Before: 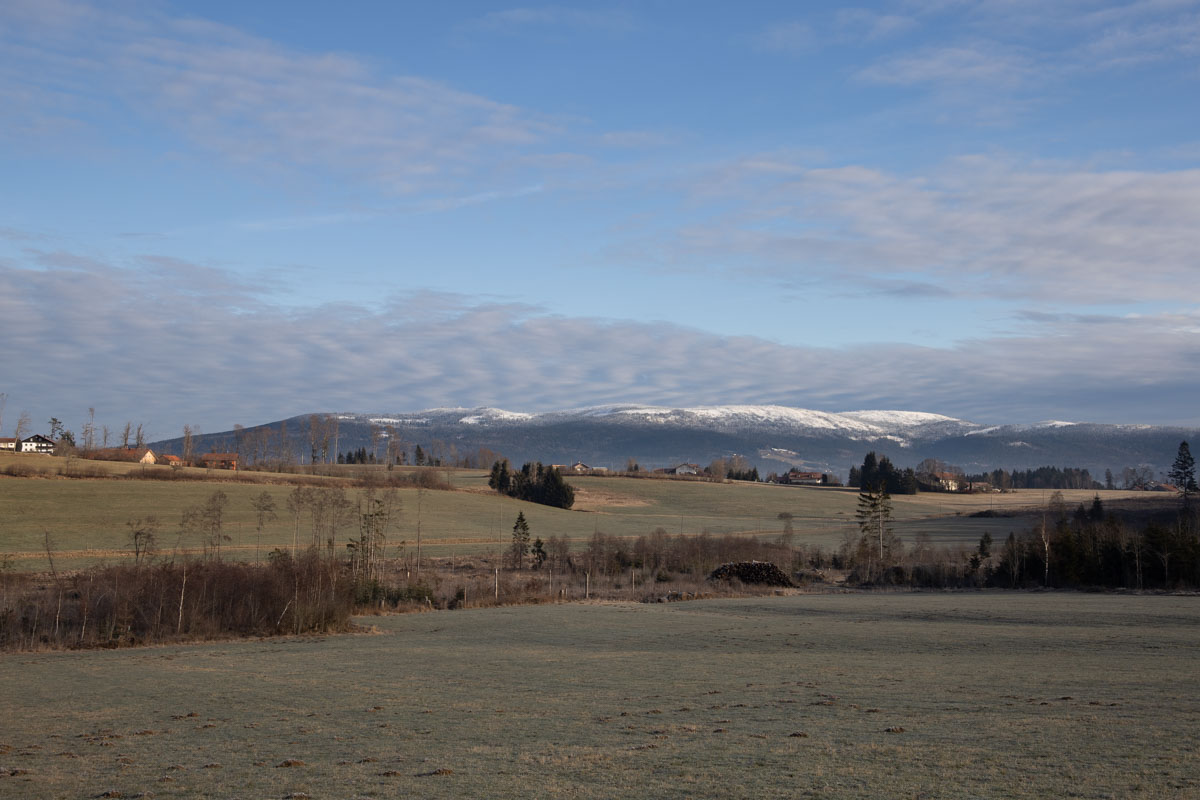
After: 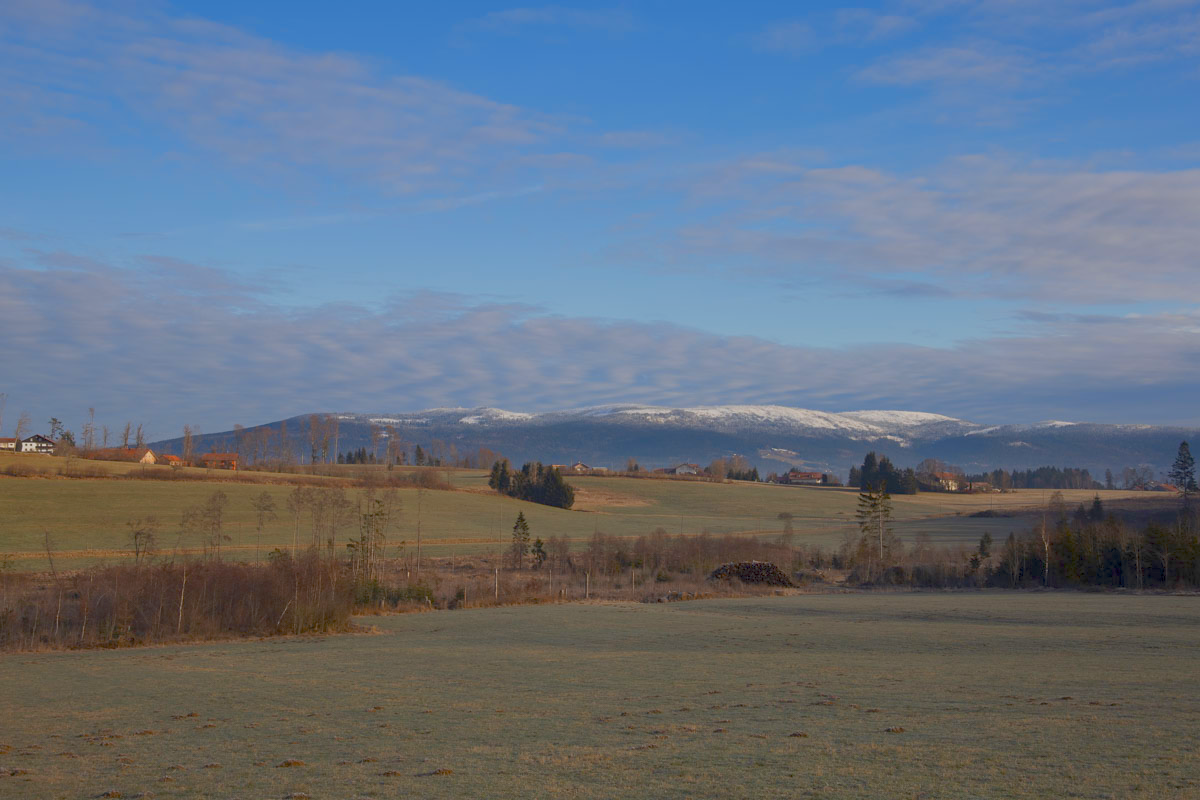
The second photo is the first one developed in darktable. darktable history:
tone curve: curves: ch0 [(0, 0) (0.003, 0.013) (0.011, 0.02) (0.025, 0.037) (0.044, 0.068) (0.069, 0.108) (0.1, 0.138) (0.136, 0.168) (0.177, 0.203) (0.224, 0.241) (0.277, 0.281) (0.335, 0.328) (0.399, 0.382) (0.468, 0.448) (0.543, 0.519) (0.623, 0.603) (0.709, 0.705) (0.801, 0.808) (0.898, 0.903) (1, 1)], preserve colors none
color balance rgb: linear chroma grading › global chroma 16.388%, perceptual saturation grading › global saturation 20%, perceptual saturation grading › highlights -25.146%, perceptual saturation grading › shadows 24.531%, contrast -29.976%
